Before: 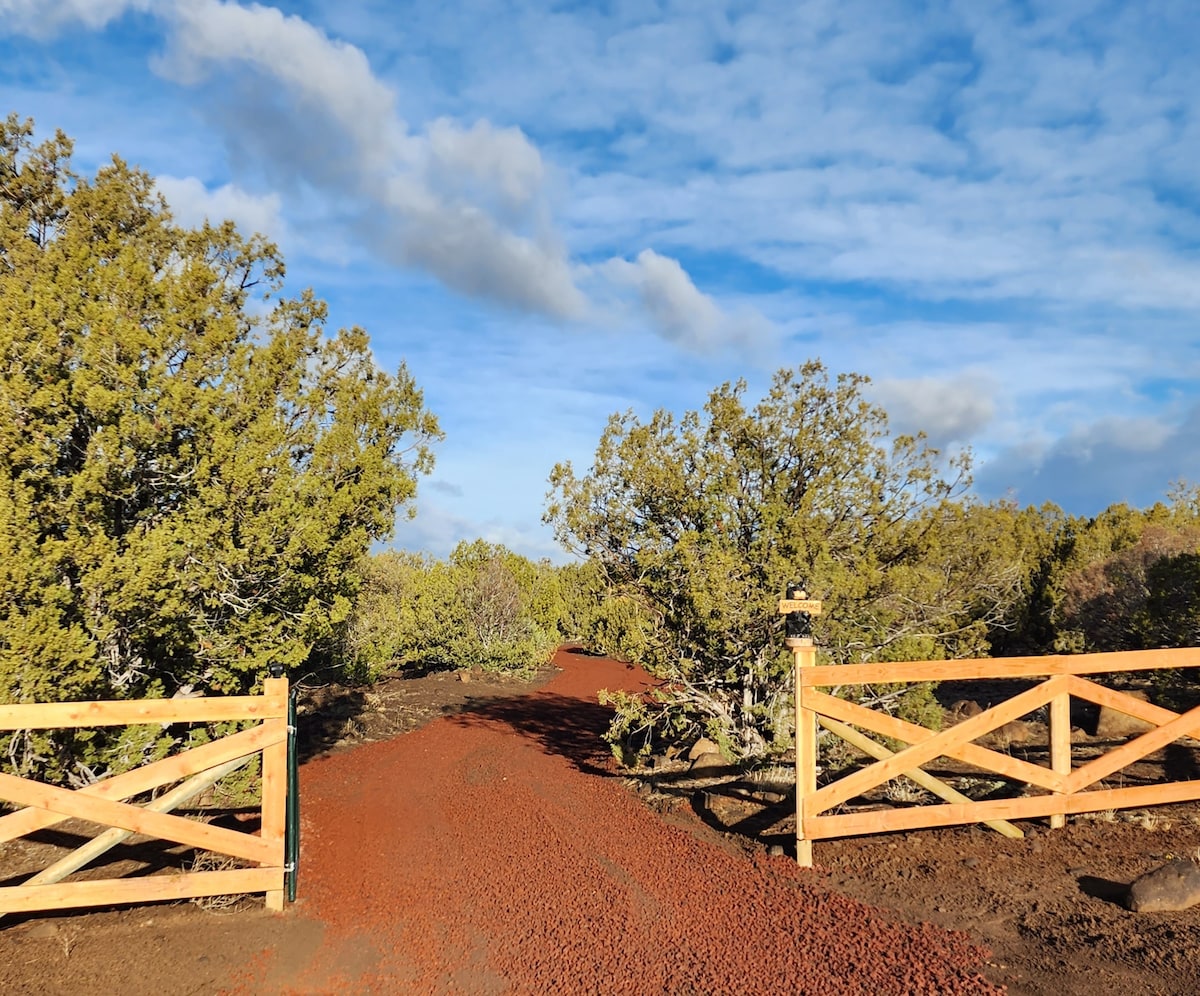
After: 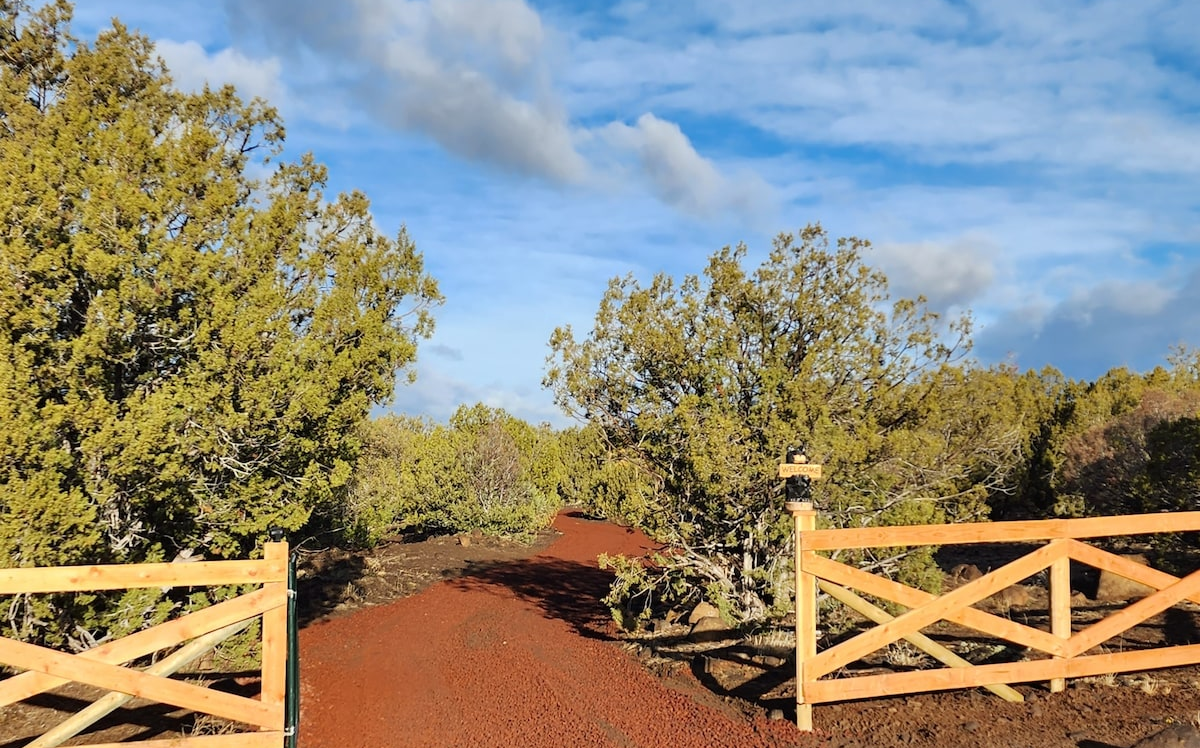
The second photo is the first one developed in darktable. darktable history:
crop: top 13.71%, bottom 11.131%
